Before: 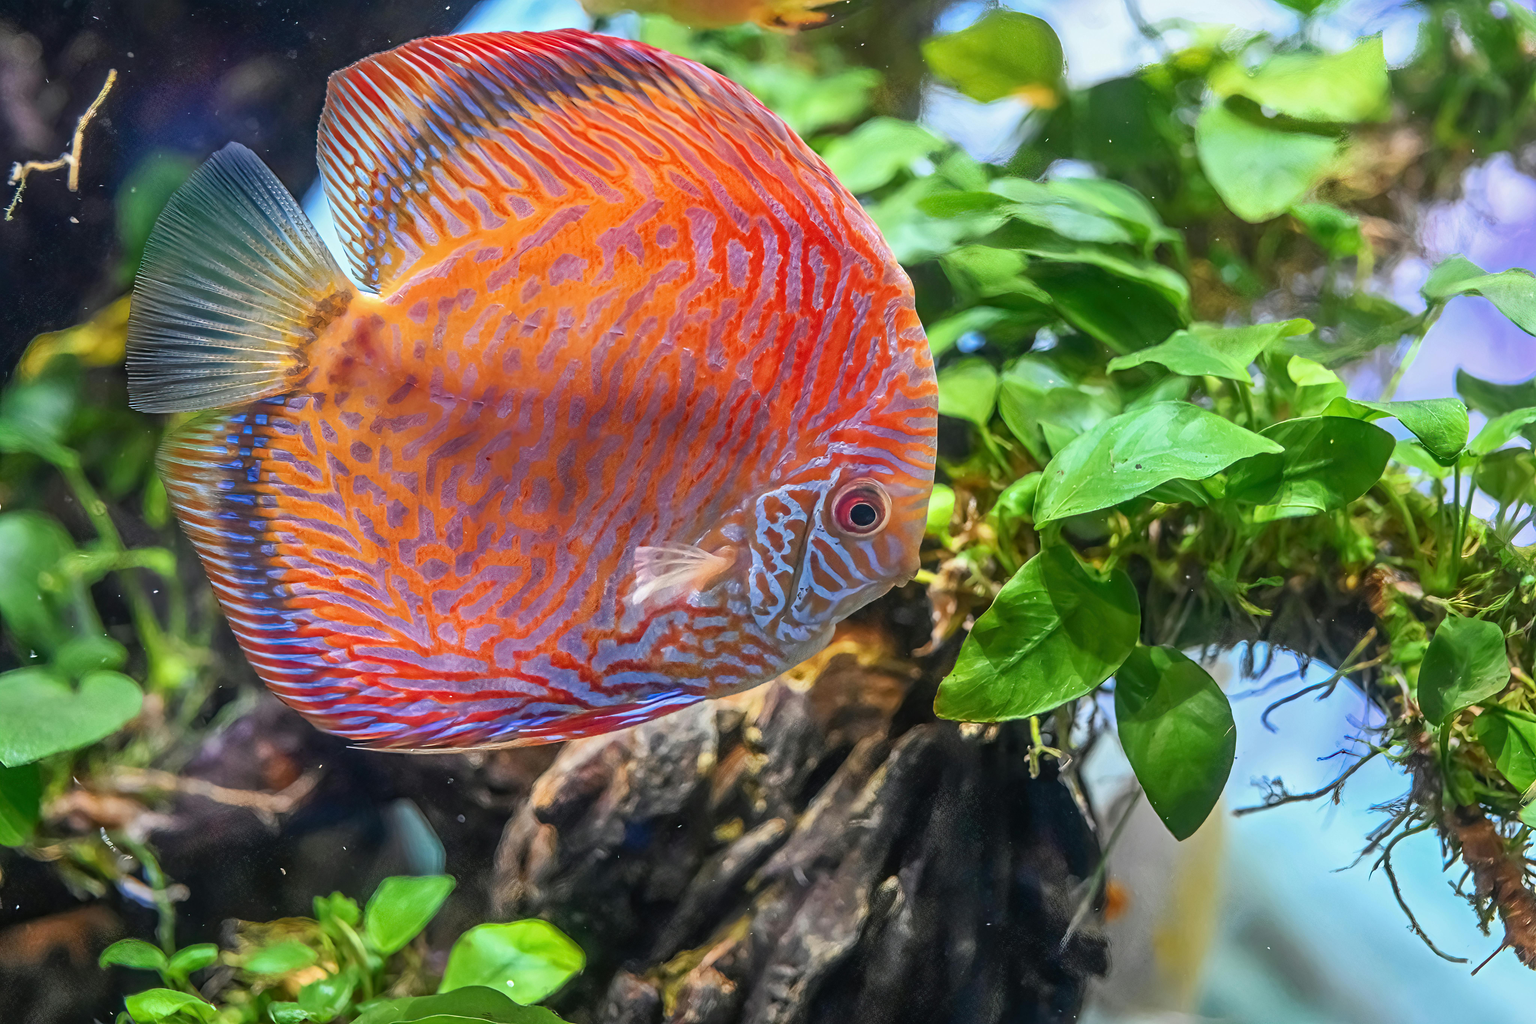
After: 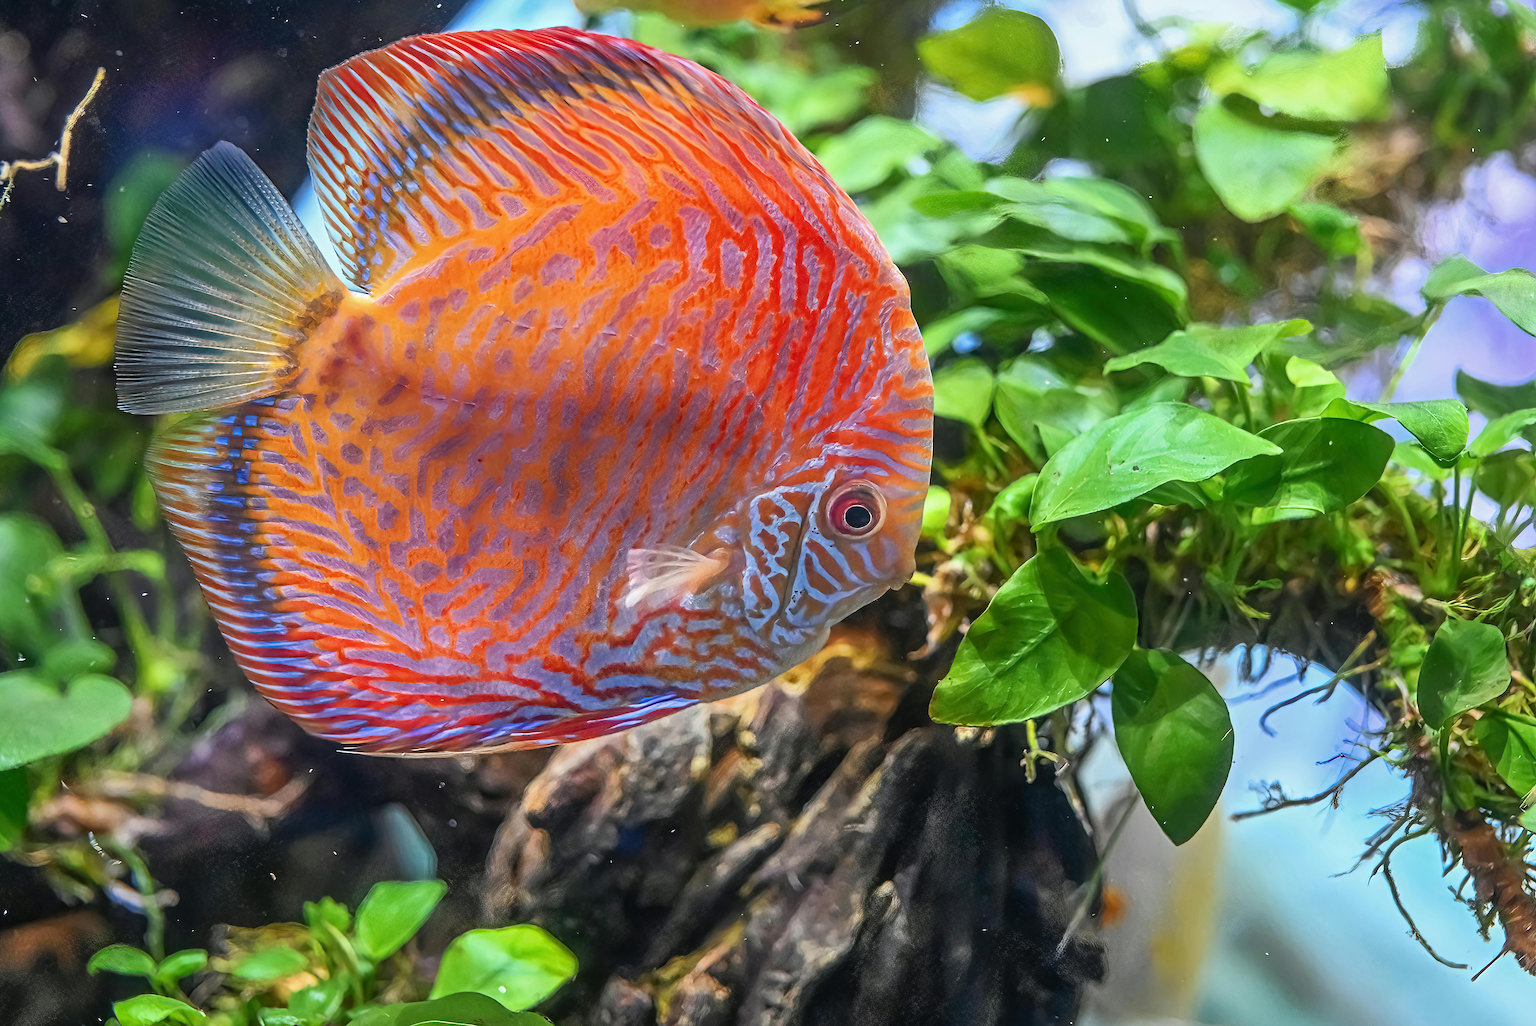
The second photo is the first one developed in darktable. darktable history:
crop and rotate: left 0.841%, top 0.273%, bottom 0.348%
sharpen: radius 1.363, amount 1.251, threshold 0.704
